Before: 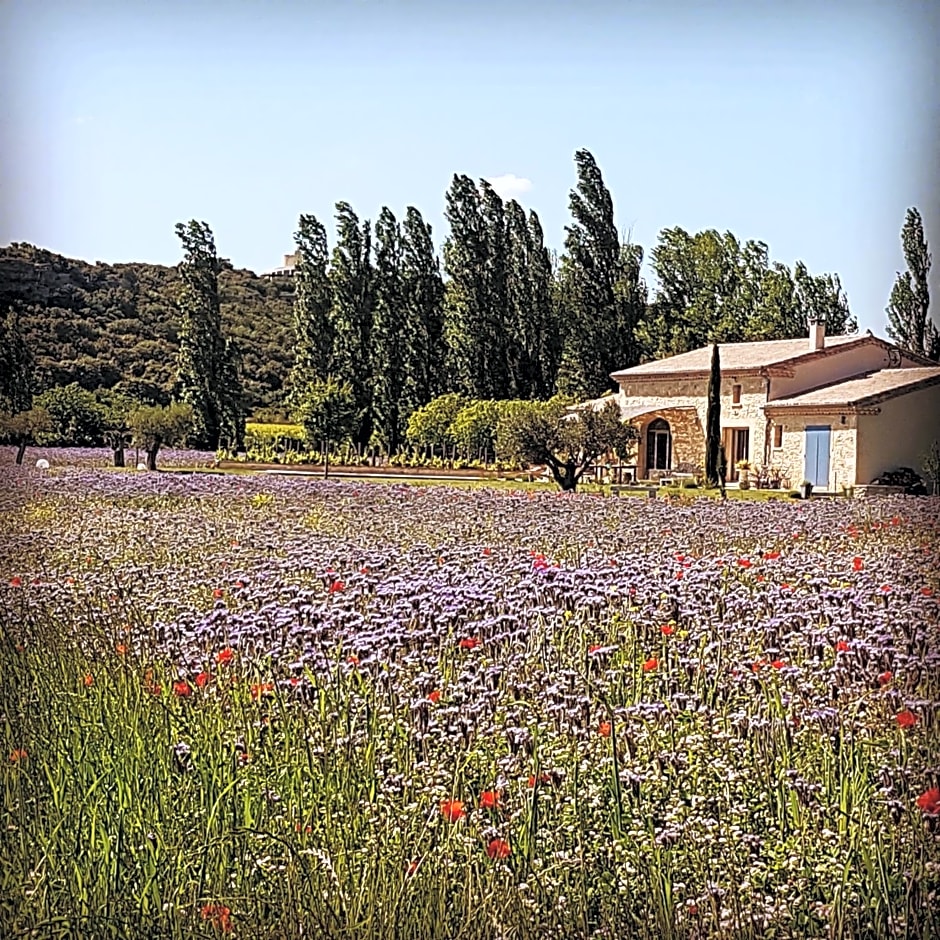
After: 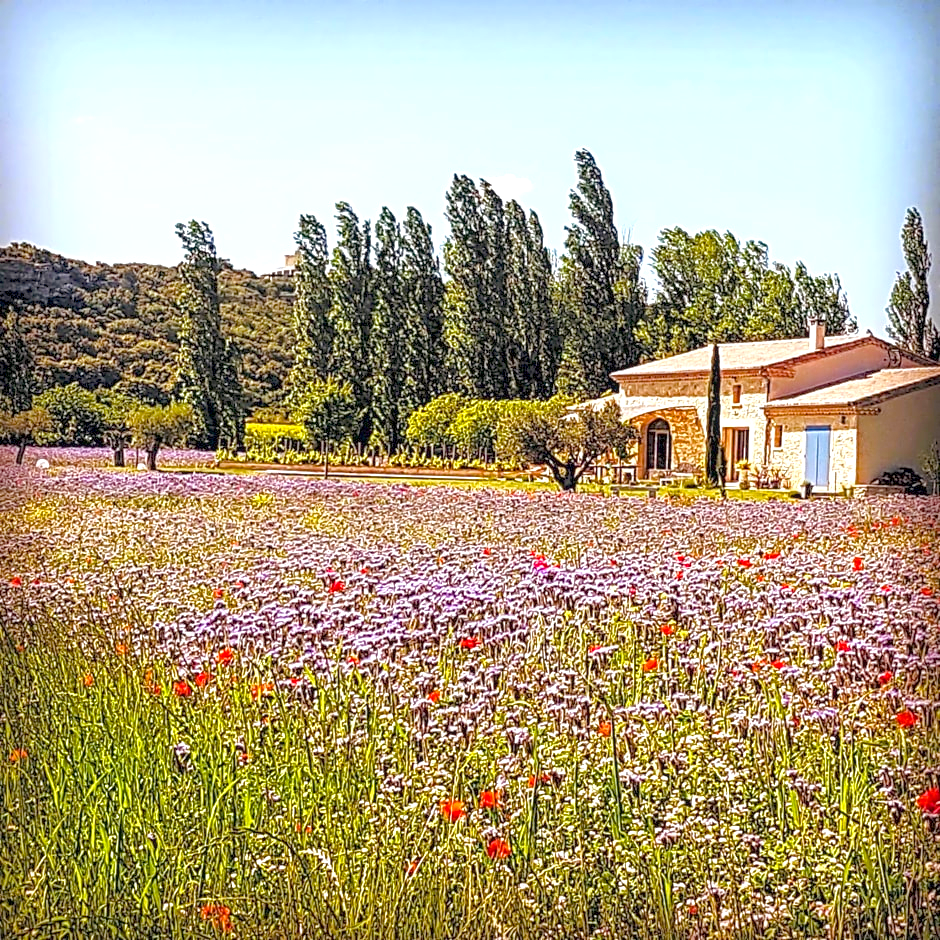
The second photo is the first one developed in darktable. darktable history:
color balance rgb: shadows lift › chroma 1.012%, shadows lift › hue 28.99°, linear chroma grading › global chroma 9.913%, perceptual saturation grading › global saturation 34.545%, perceptual saturation grading › highlights -24.926%, perceptual saturation grading › shadows 25.853%, perceptual brilliance grading › global brilliance 30.25%, contrast -29.754%
local contrast: detail 130%
